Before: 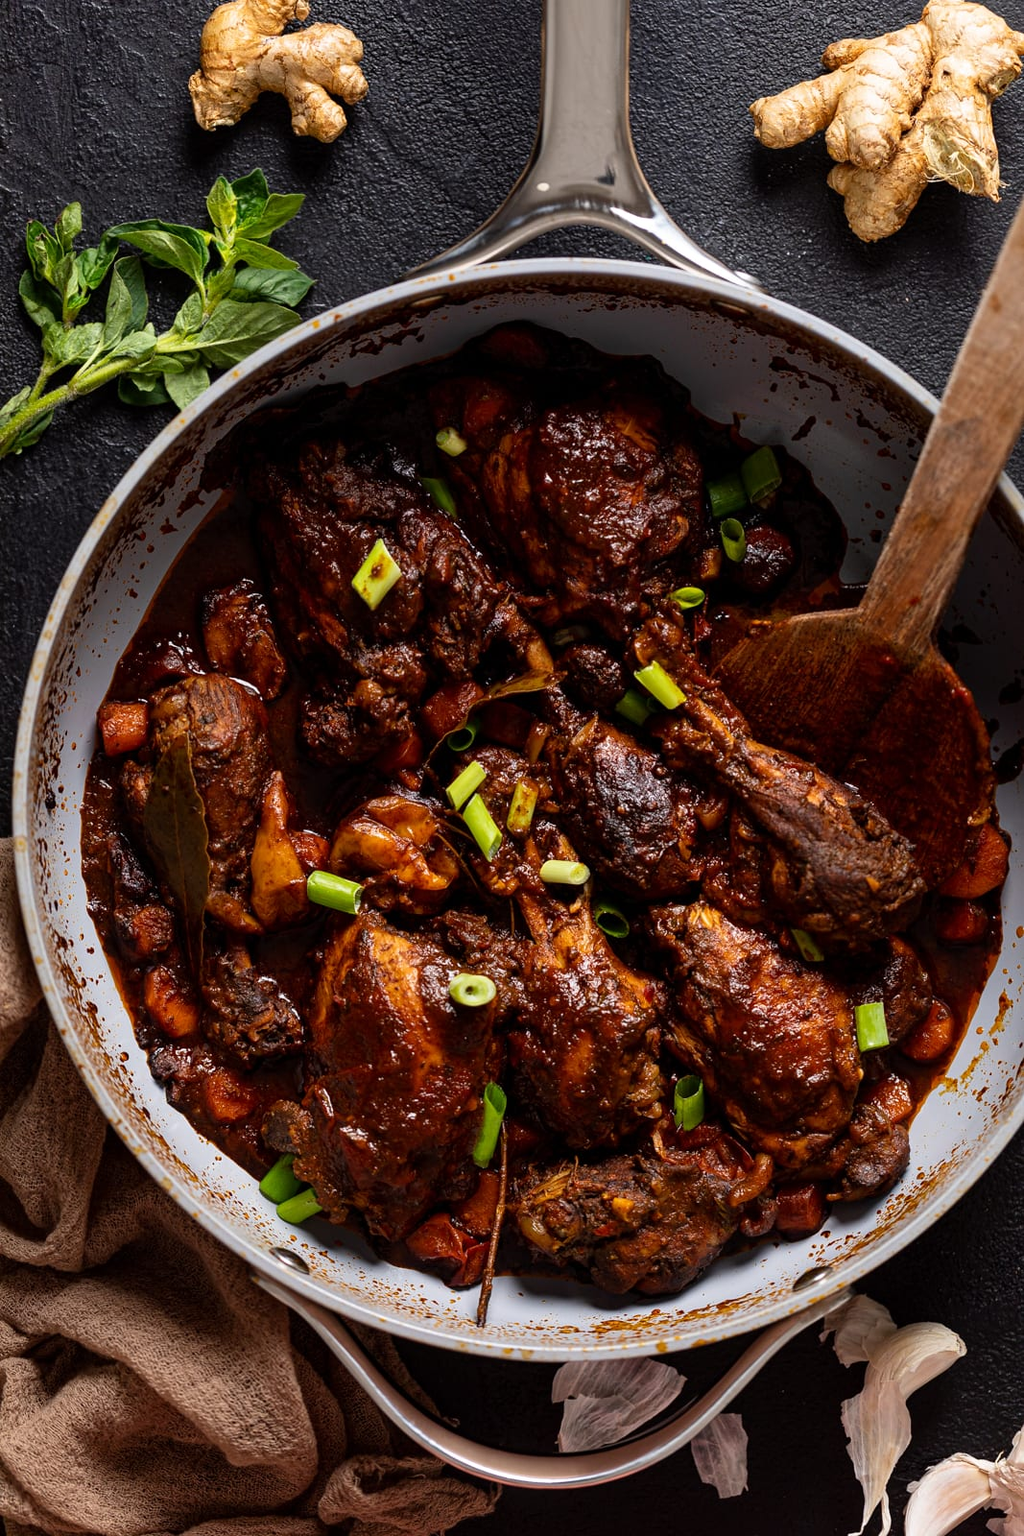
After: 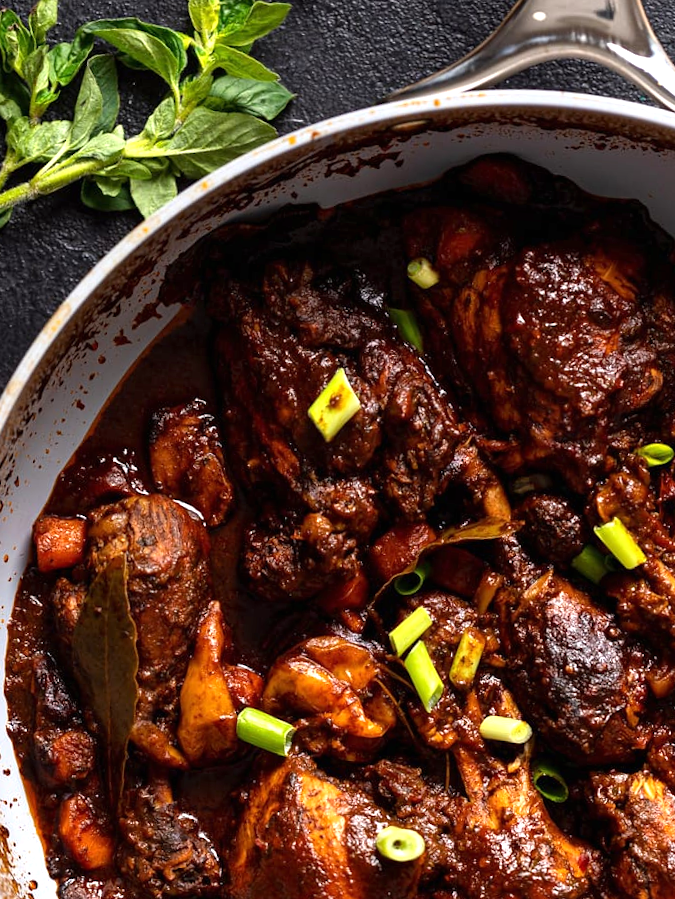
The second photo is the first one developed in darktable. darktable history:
exposure: black level correction 0, exposure 0.701 EV, compensate highlight preservation false
crop and rotate: angle -4.5°, left 2.103%, top 7.073%, right 27.381%, bottom 30.294%
